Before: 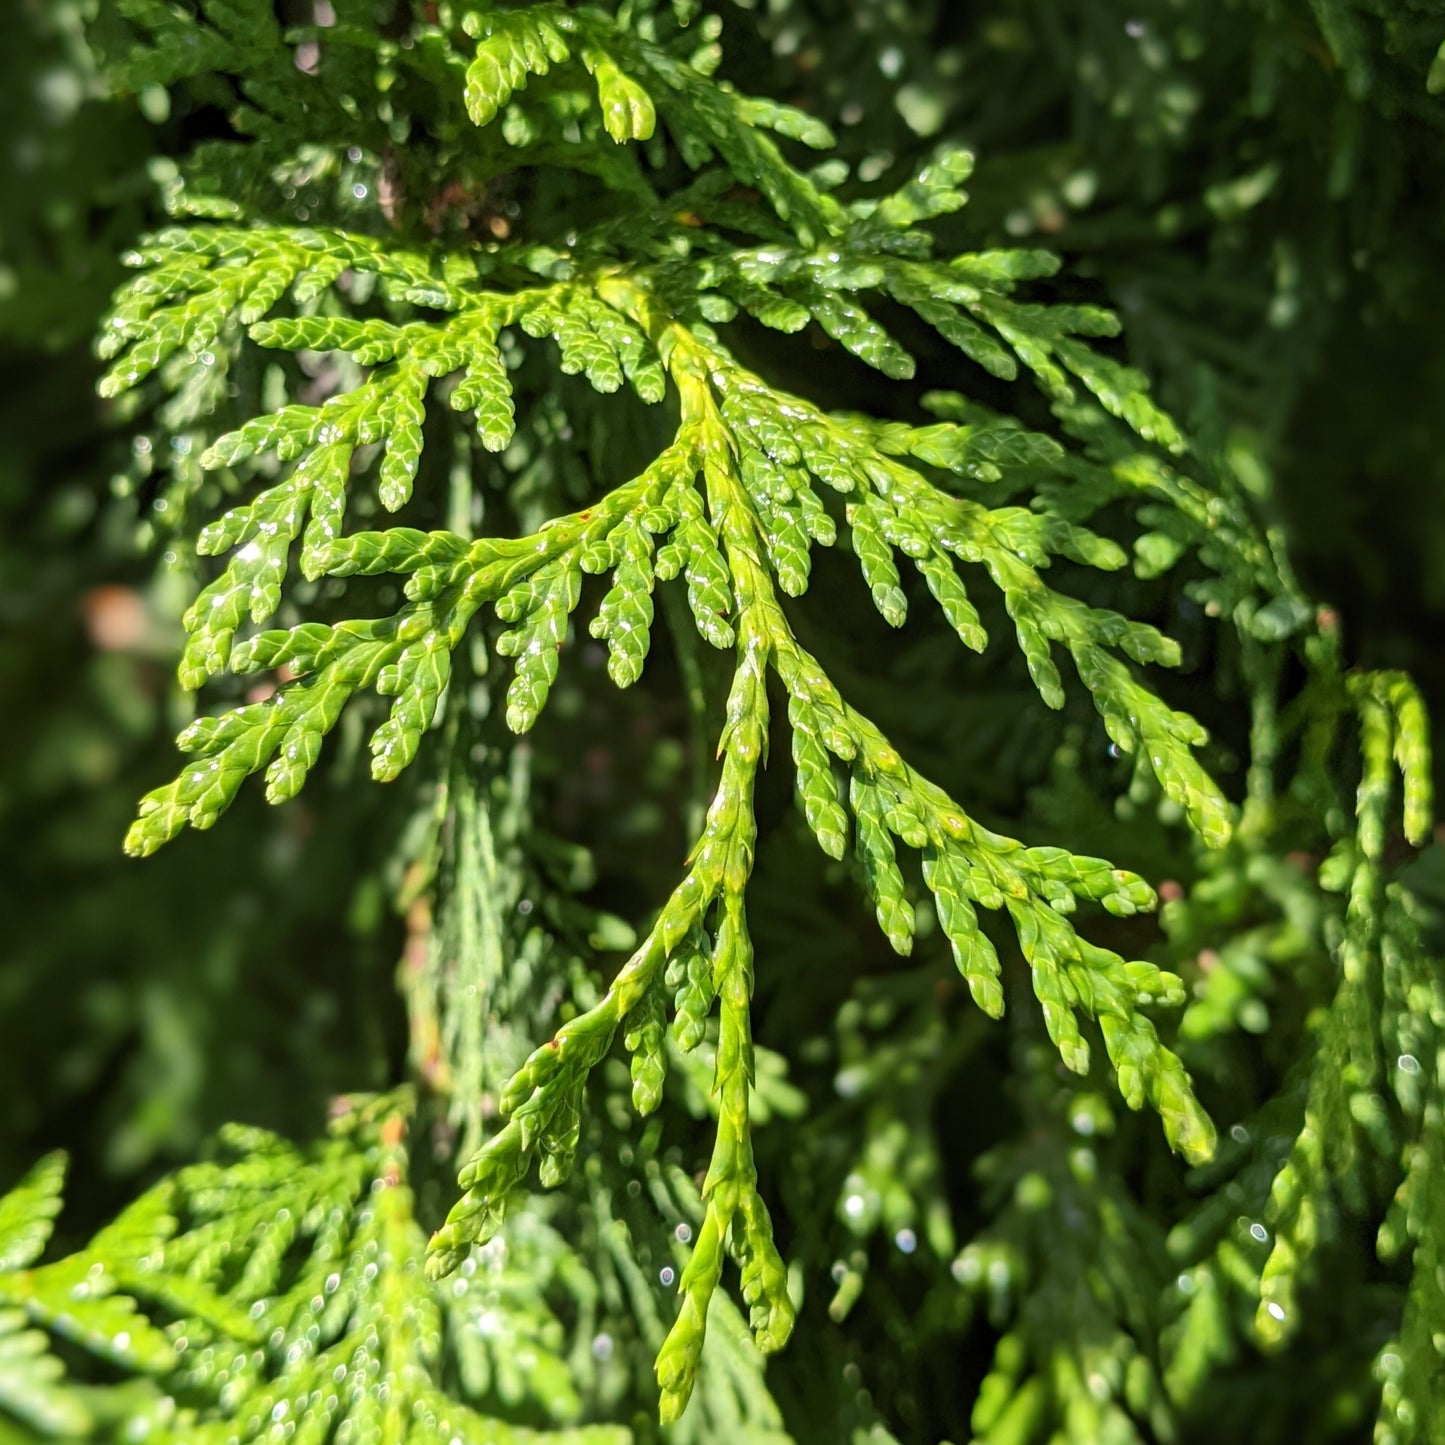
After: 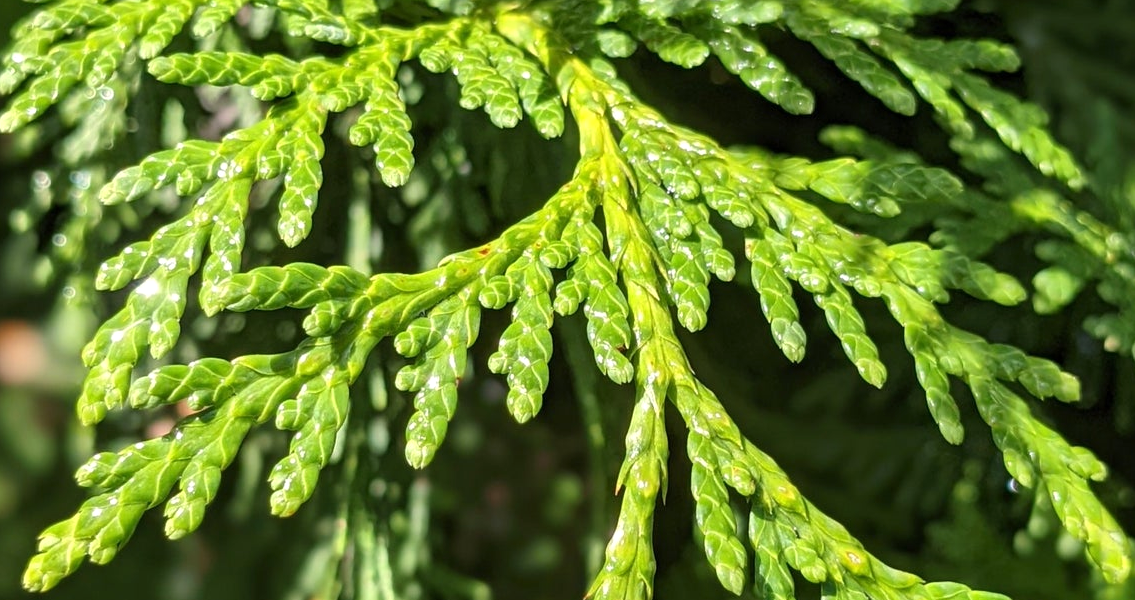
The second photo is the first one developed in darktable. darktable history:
crop: left 7.036%, top 18.398%, right 14.379%, bottom 40.043%
exposure: exposure 0.127 EV, compensate highlight preservation false
